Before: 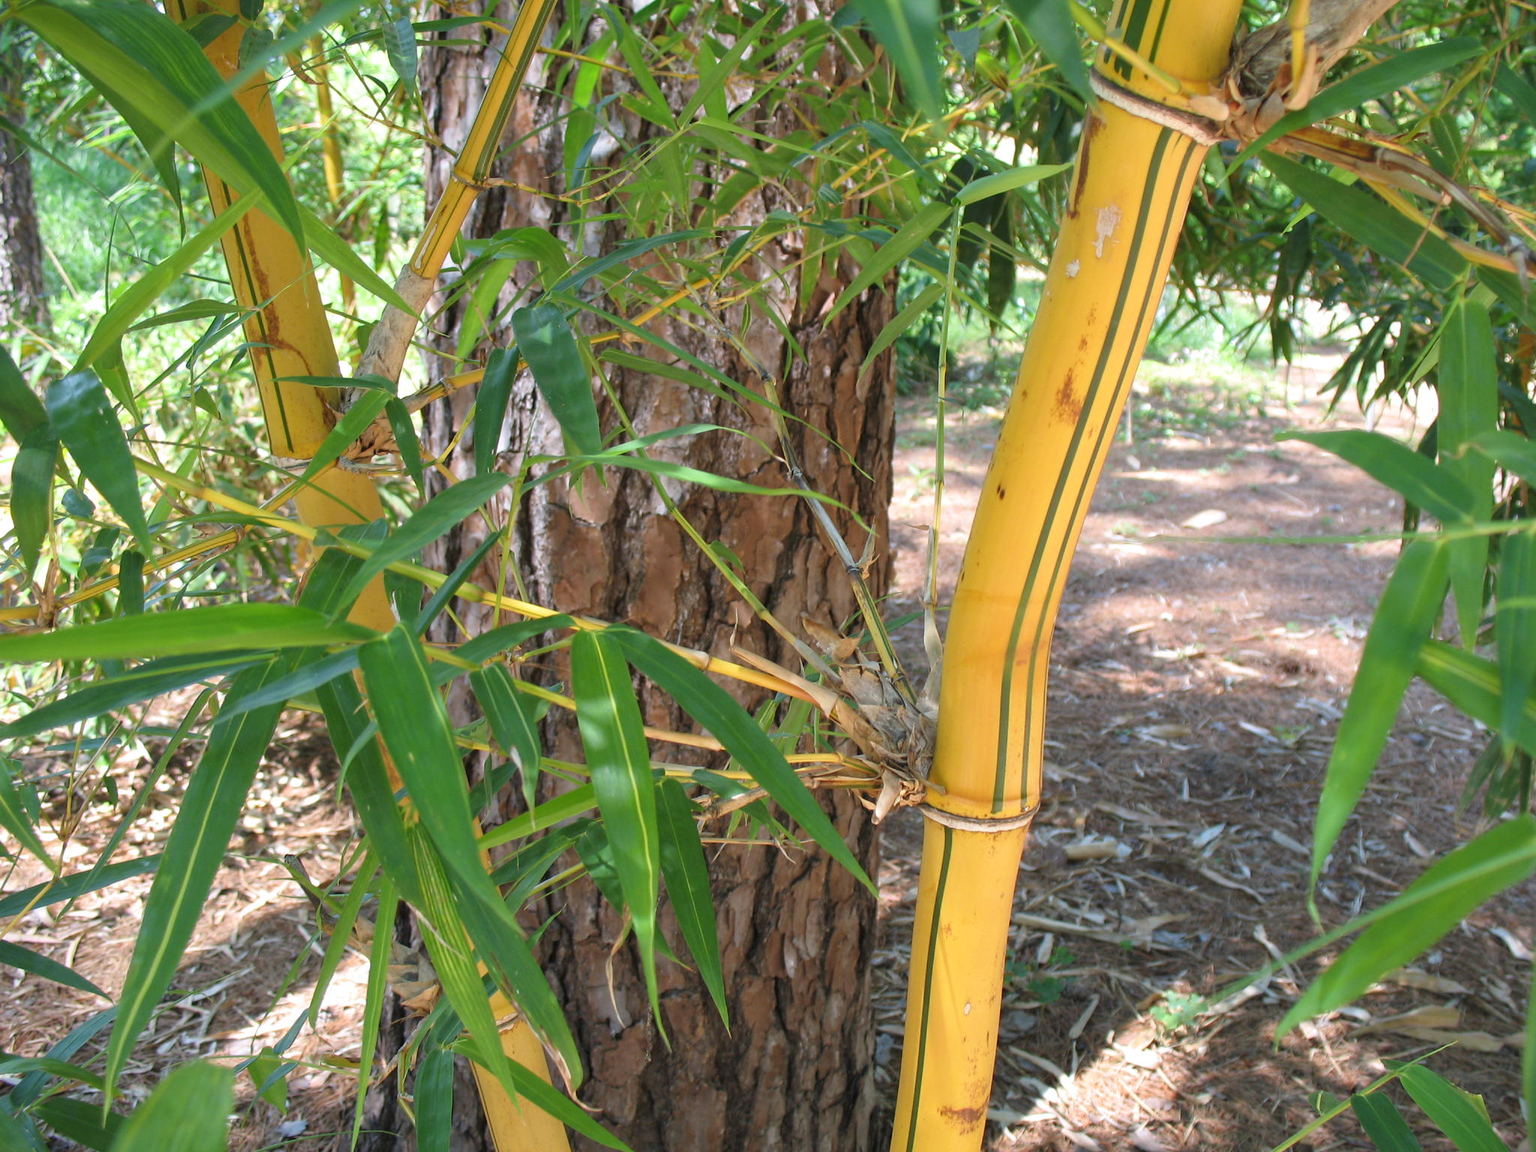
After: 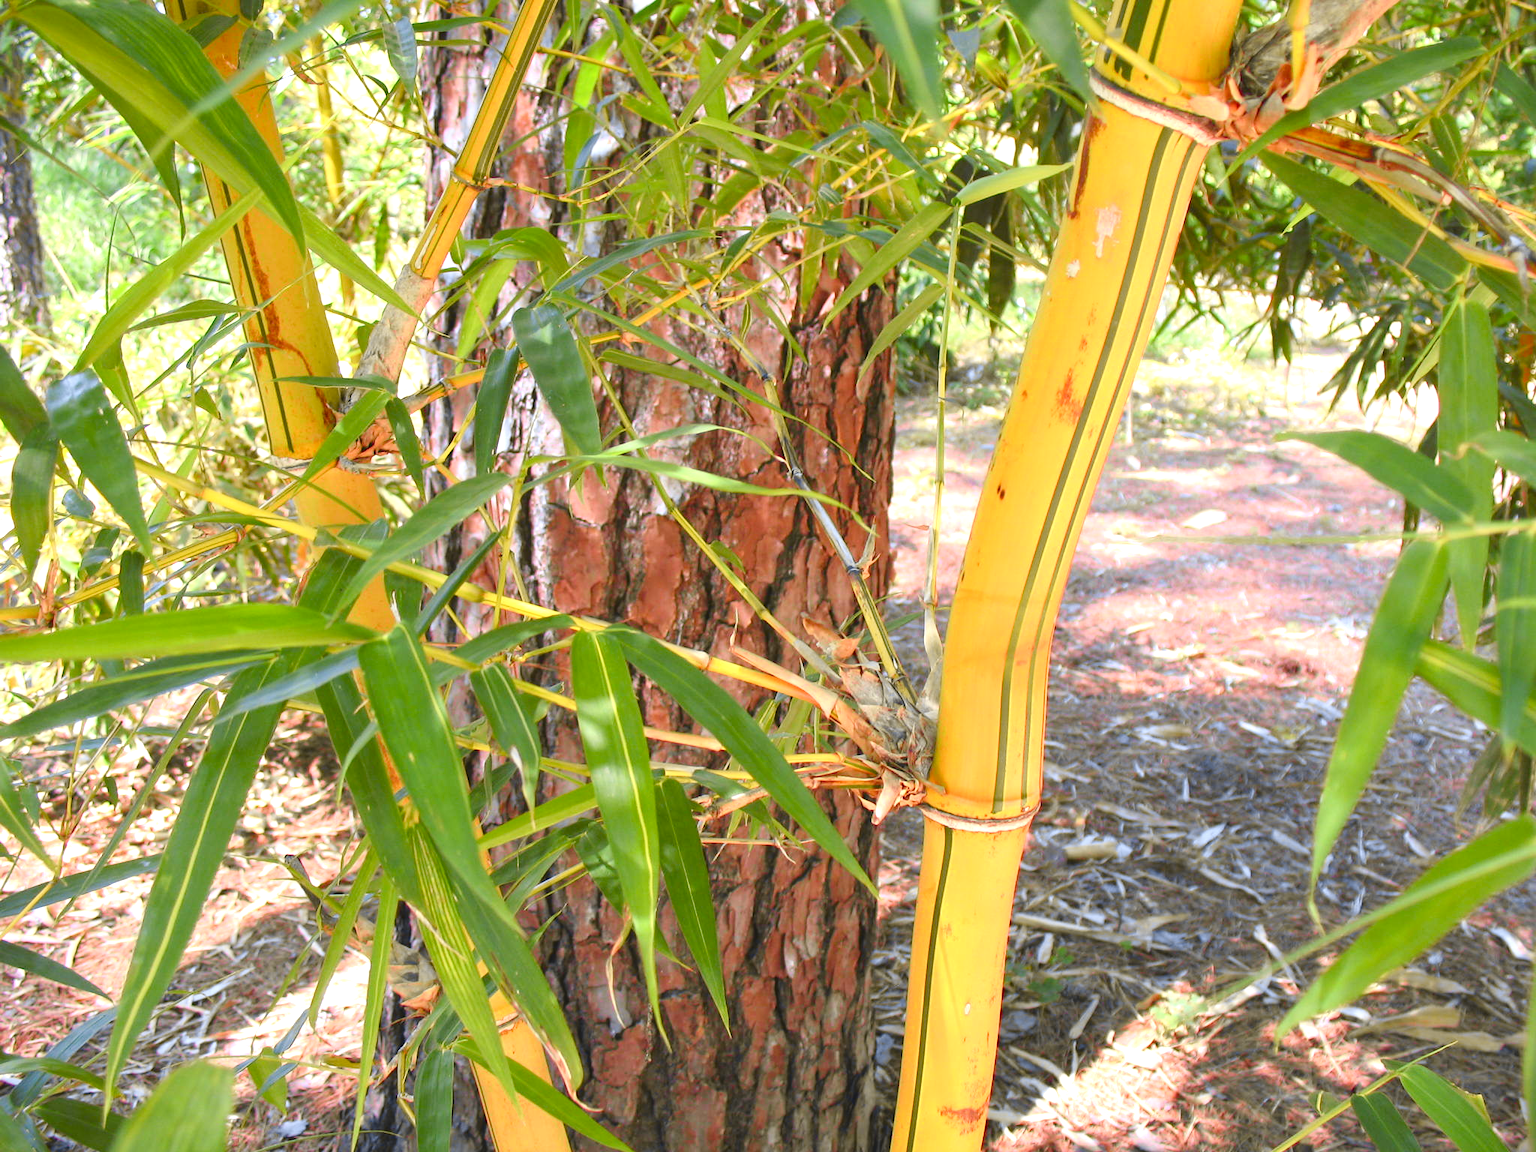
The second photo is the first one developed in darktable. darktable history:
tone curve: curves: ch0 [(0, 0.036) (0.119, 0.115) (0.466, 0.498) (0.715, 0.767) (0.817, 0.865) (1, 0.998)]; ch1 [(0, 0) (0.377, 0.424) (0.442, 0.491) (0.487, 0.498) (0.514, 0.512) (0.536, 0.577) (0.66, 0.724) (1, 1)]; ch2 [(0, 0) (0.38, 0.405) (0.463, 0.443) (0.492, 0.486) (0.526, 0.541) (0.578, 0.598) (1, 1)], color space Lab, independent channels, preserve colors none
color balance rgb: shadows lift › chroma 2.009%, shadows lift › hue 247.37°, global offset › luminance 0.466%, global offset › hue 168.46°, perceptual saturation grading › global saturation 20%, perceptual saturation grading › highlights -25.786%, perceptual saturation grading › shadows 26.224%, global vibrance 20%
exposure: exposure 0.557 EV, compensate exposure bias true, compensate highlight preservation false
